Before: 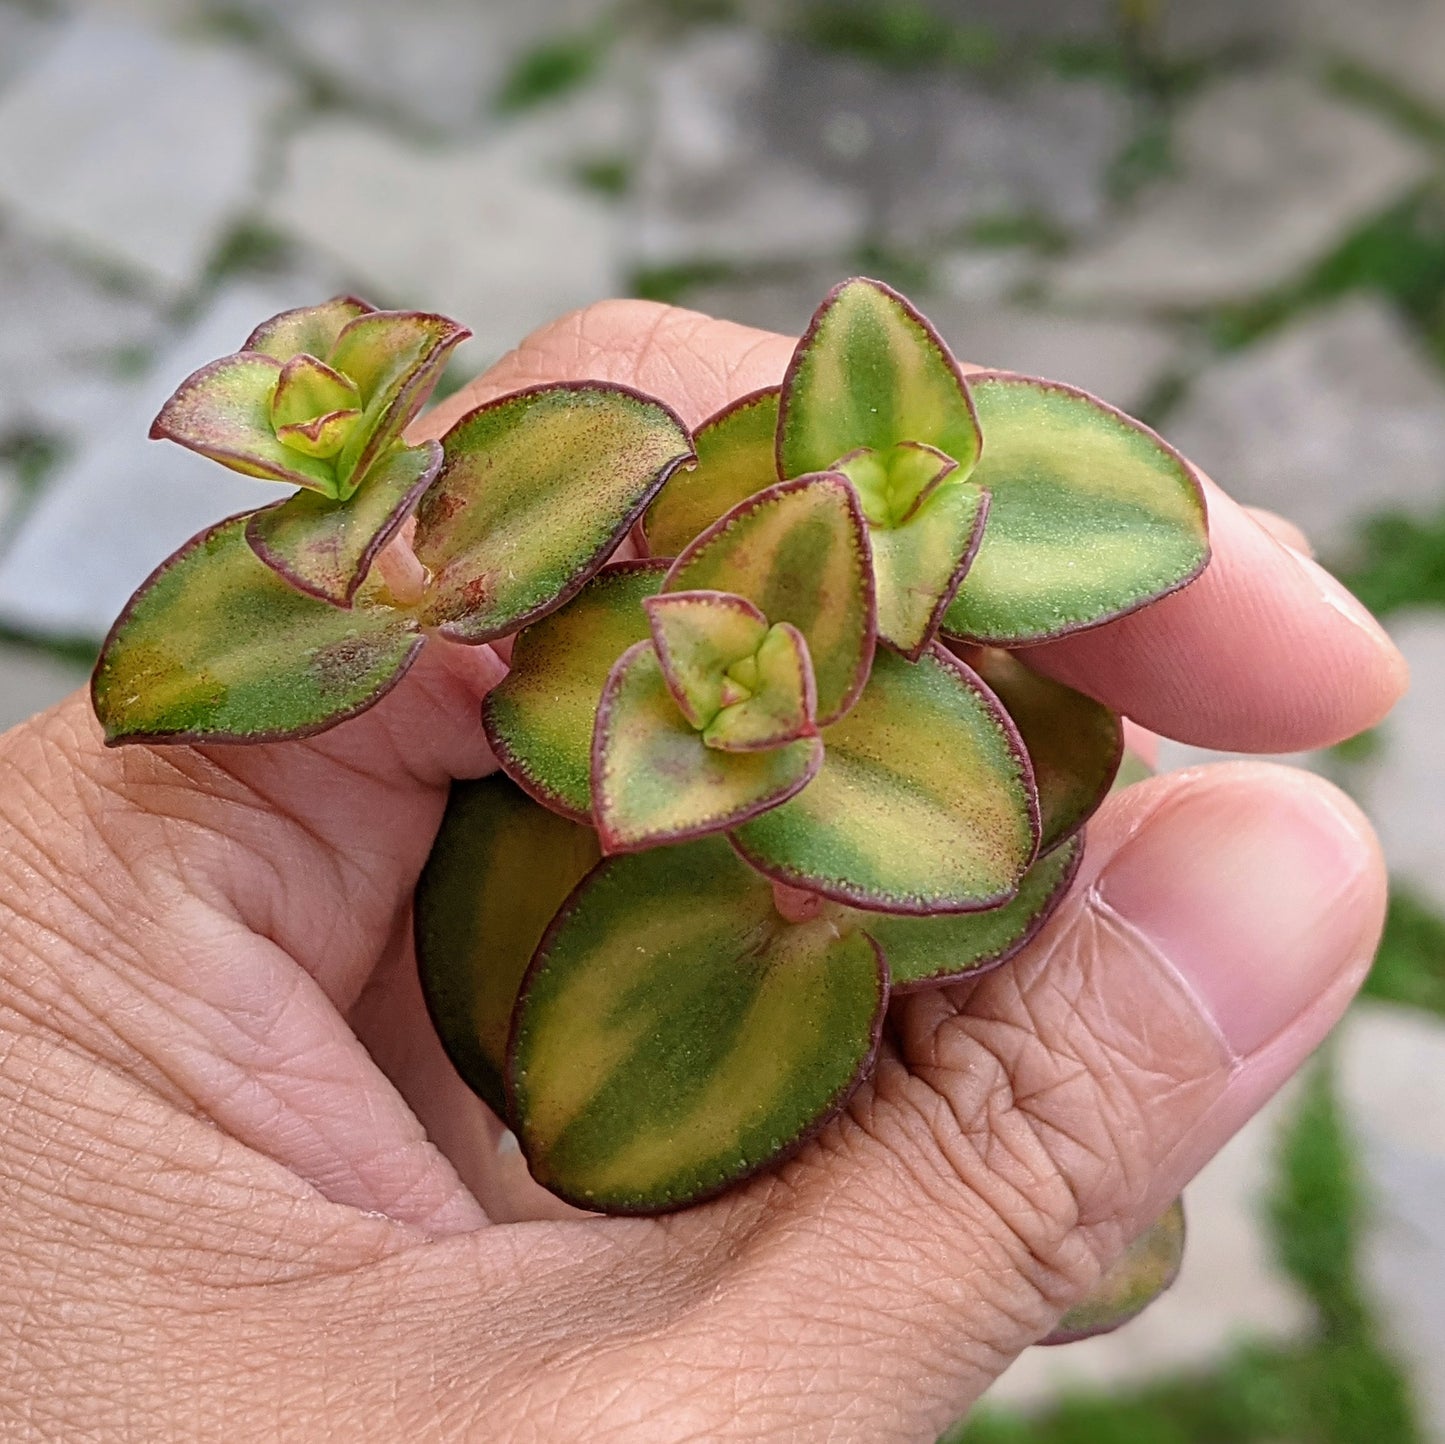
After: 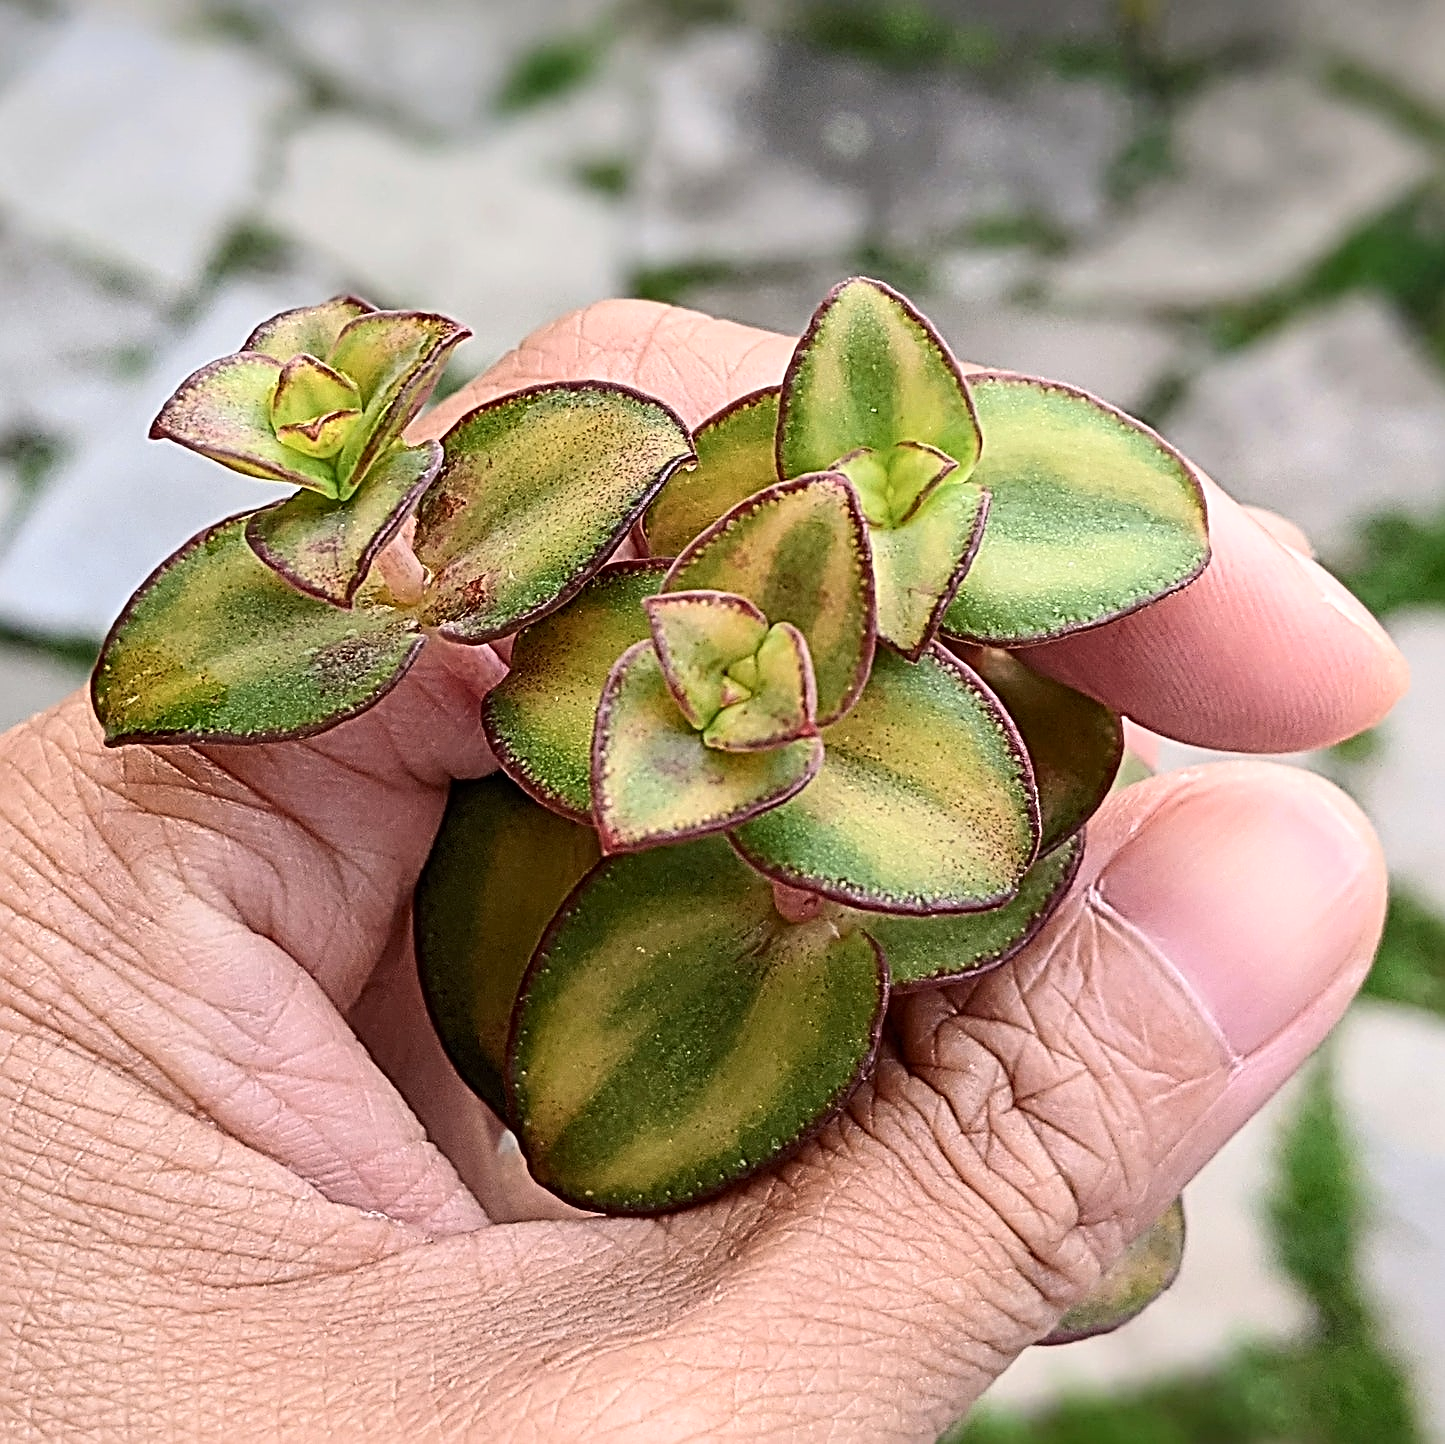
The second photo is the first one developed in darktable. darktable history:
contrast brightness saturation: contrast 0.24, brightness 0.09
sharpen: radius 3.69, amount 0.928
